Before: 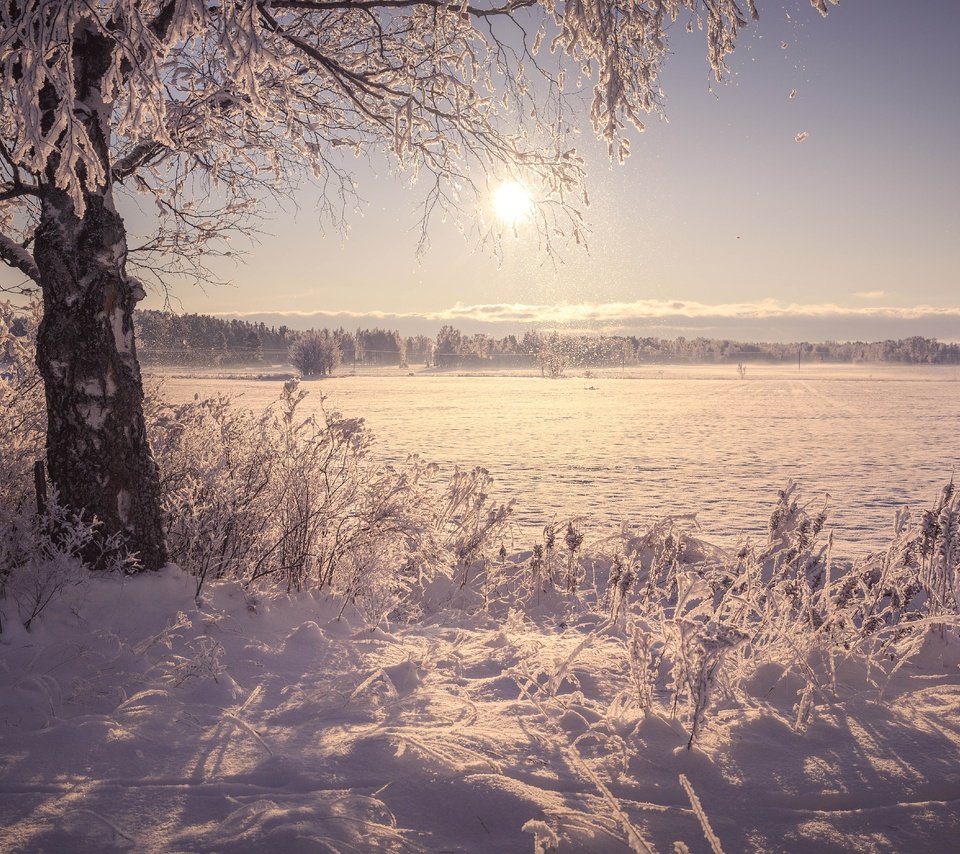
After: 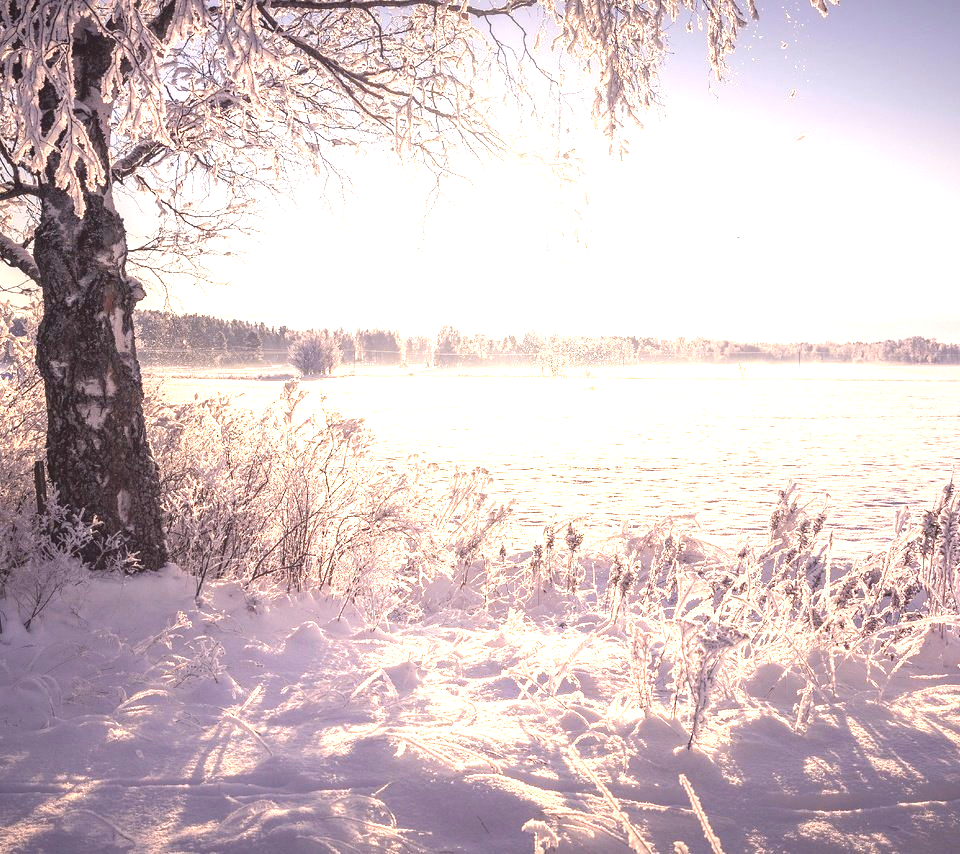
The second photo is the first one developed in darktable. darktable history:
exposure: black level correction 0, exposure 1.468 EV, compensate highlight preservation false
